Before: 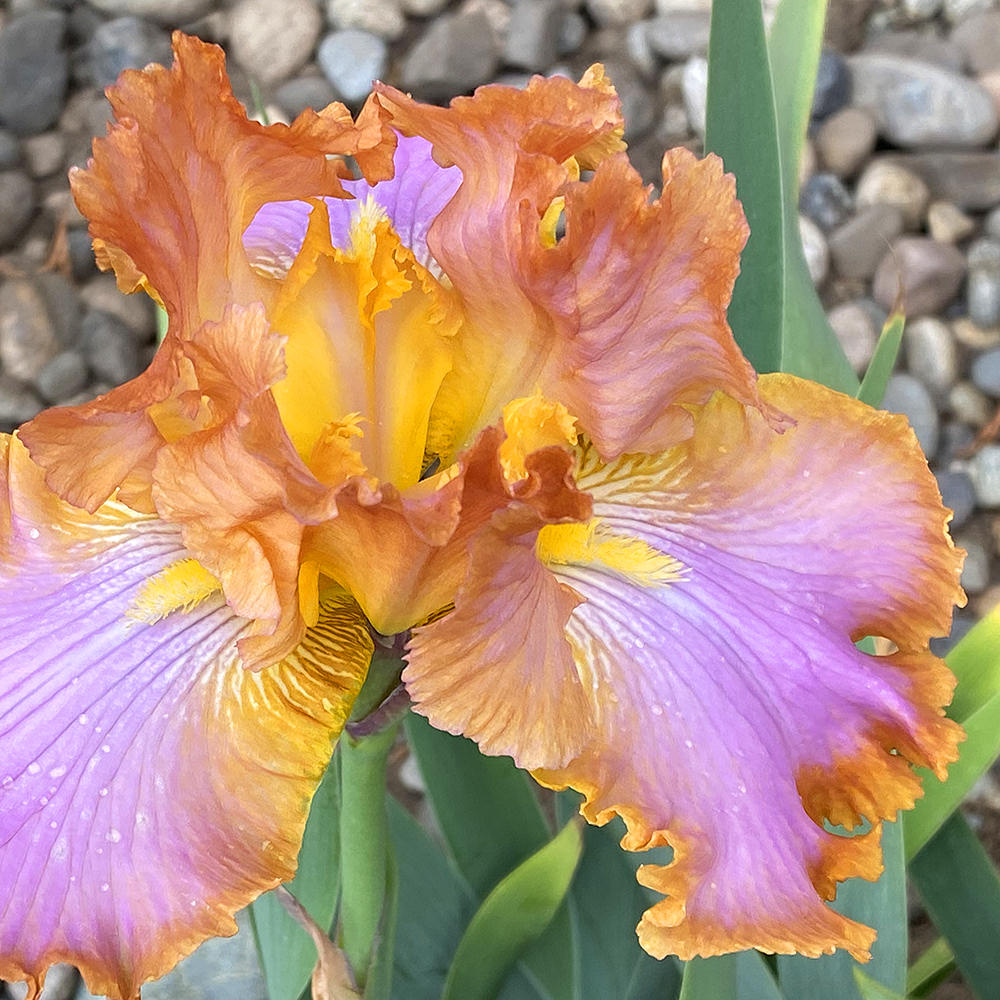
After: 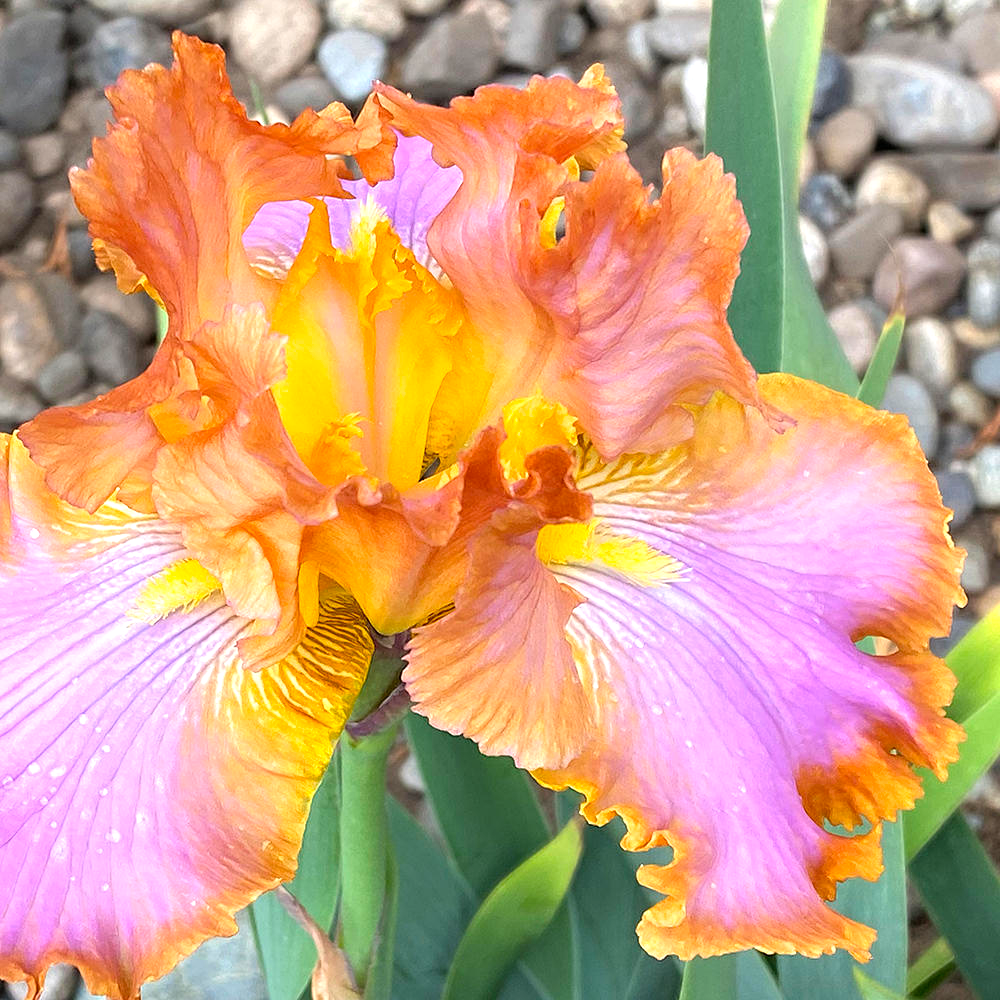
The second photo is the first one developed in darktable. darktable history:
tone equalizer: -8 EV -0.386 EV, -7 EV -0.382 EV, -6 EV -0.354 EV, -5 EV -0.198 EV, -3 EV 0.208 EV, -2 EV 0.338 EV, -1 EV 0.404 EV, +0 EV 0.415 EV
